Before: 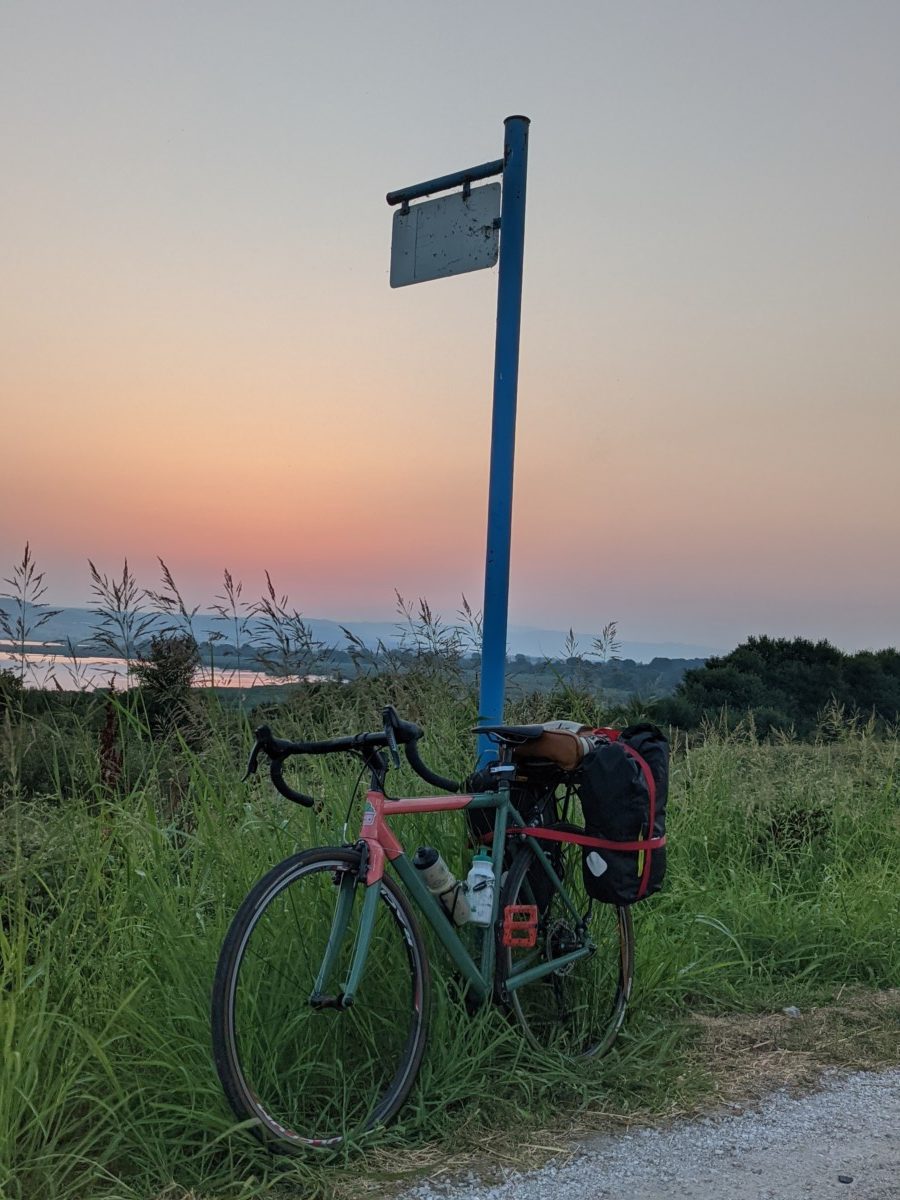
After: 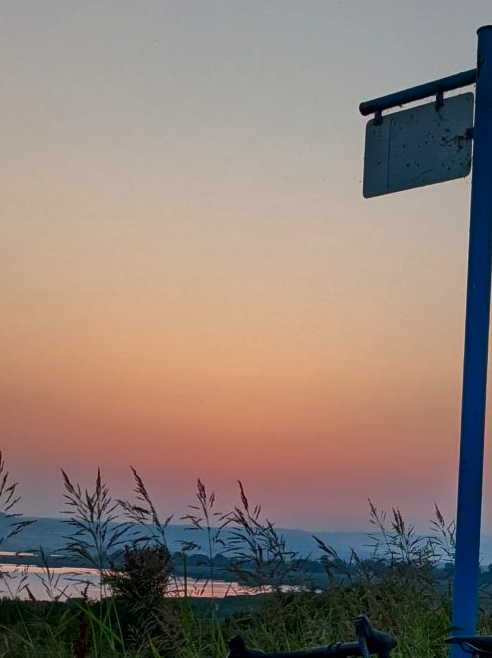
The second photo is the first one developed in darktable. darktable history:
contrast brightness saturation: brightness -0.25, saturation 0.2
crop and rotate: left 3.047%, top 7.509%, right 42.236%, bottom 37.598%
